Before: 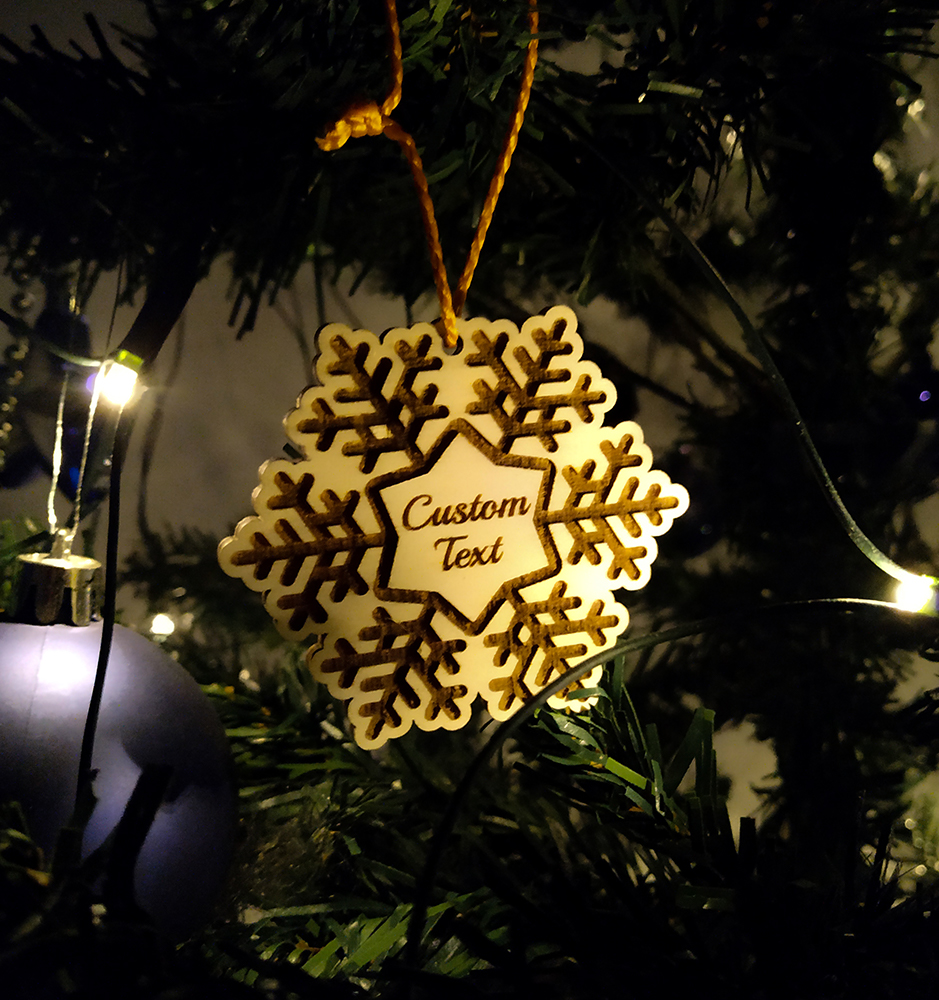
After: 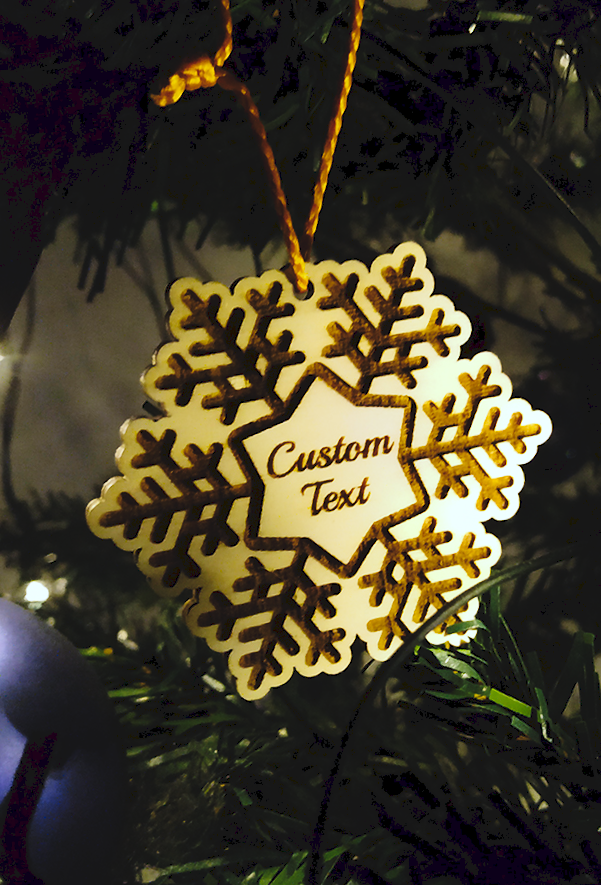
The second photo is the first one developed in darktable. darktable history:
white balance: red 0.924, blue 1.095
color calibration: illuminant as shot in camera, x 0.358, y 0.373, temperature 4628.91 K
rotate and perspective: rotation -4.57°, crop left 0.054, crop right 0.944, crop top 0.087, crop bottom 0.914
tone curve: curves: ch0 [(0, 0) (0.003, 0.077) (0.011, 0.079) (0.025, 0.085) (0.044, 0.095) (0.069, 0.109) (0.1, 0.124) (0.136, 0.142) (0.177, 0.169) (0.224, 0.207) (0.277, 0.267) (0.335, 0.347) (0.399, 0.442) (0.468, 0.54) (0.543, 0.635) (0.623, 0.726) (0.709, 0.813) (0.801, 0.882) (0.898, 0.934) (1, 1)], preserve colors none
crop and rotate: left 13.342%, right 19.991%
